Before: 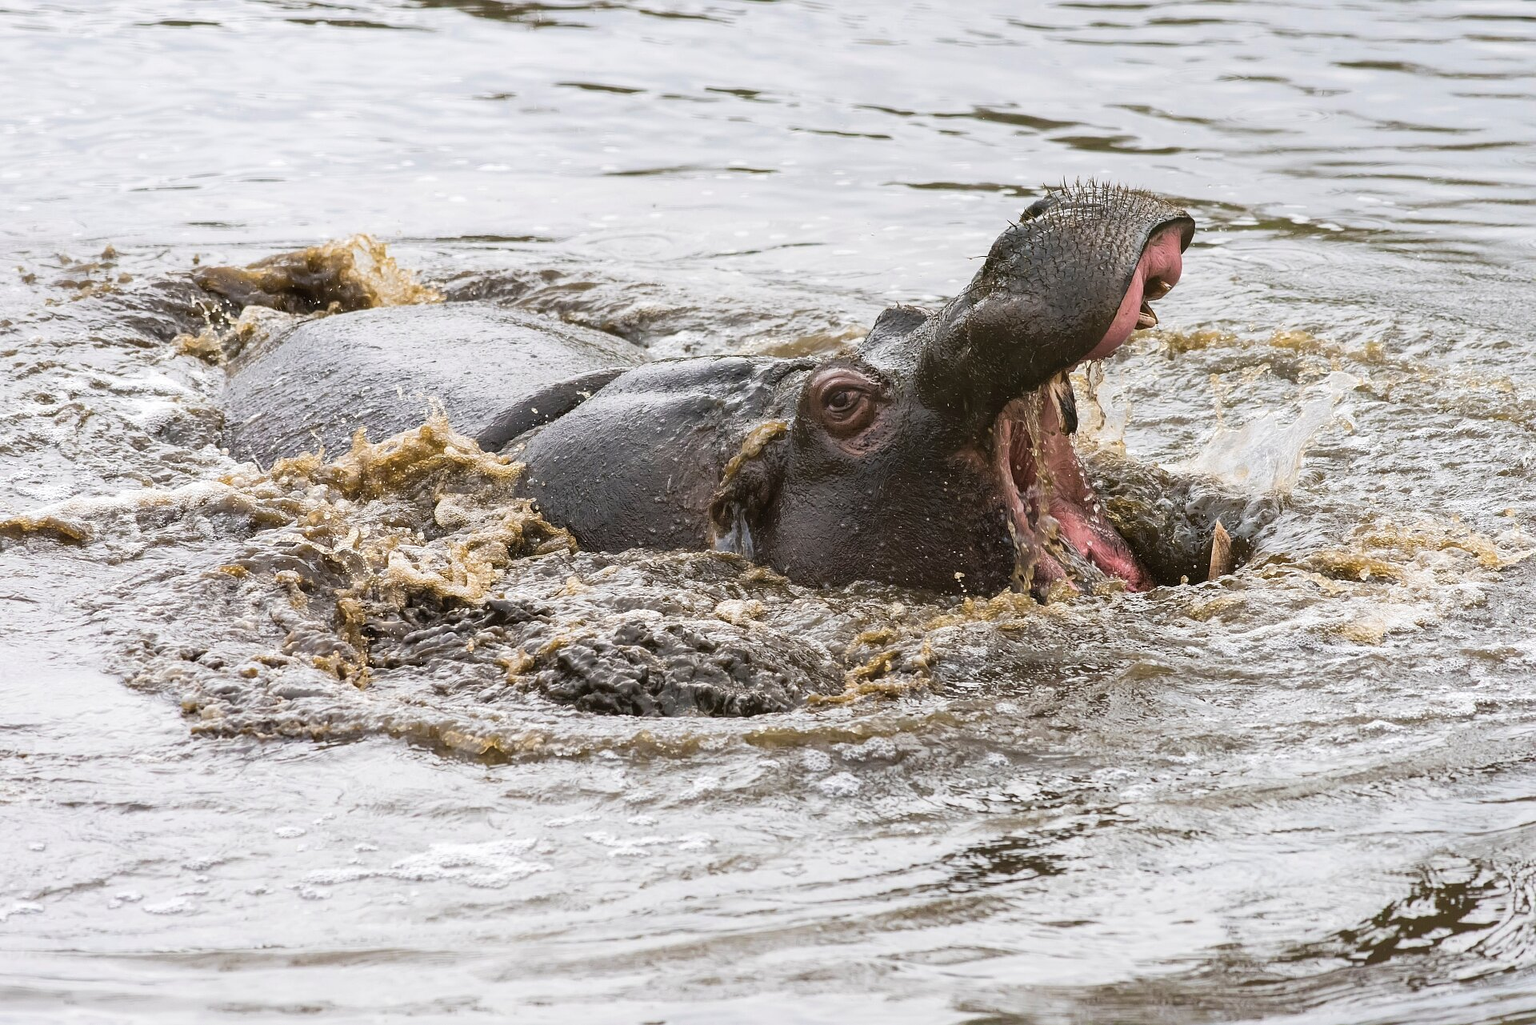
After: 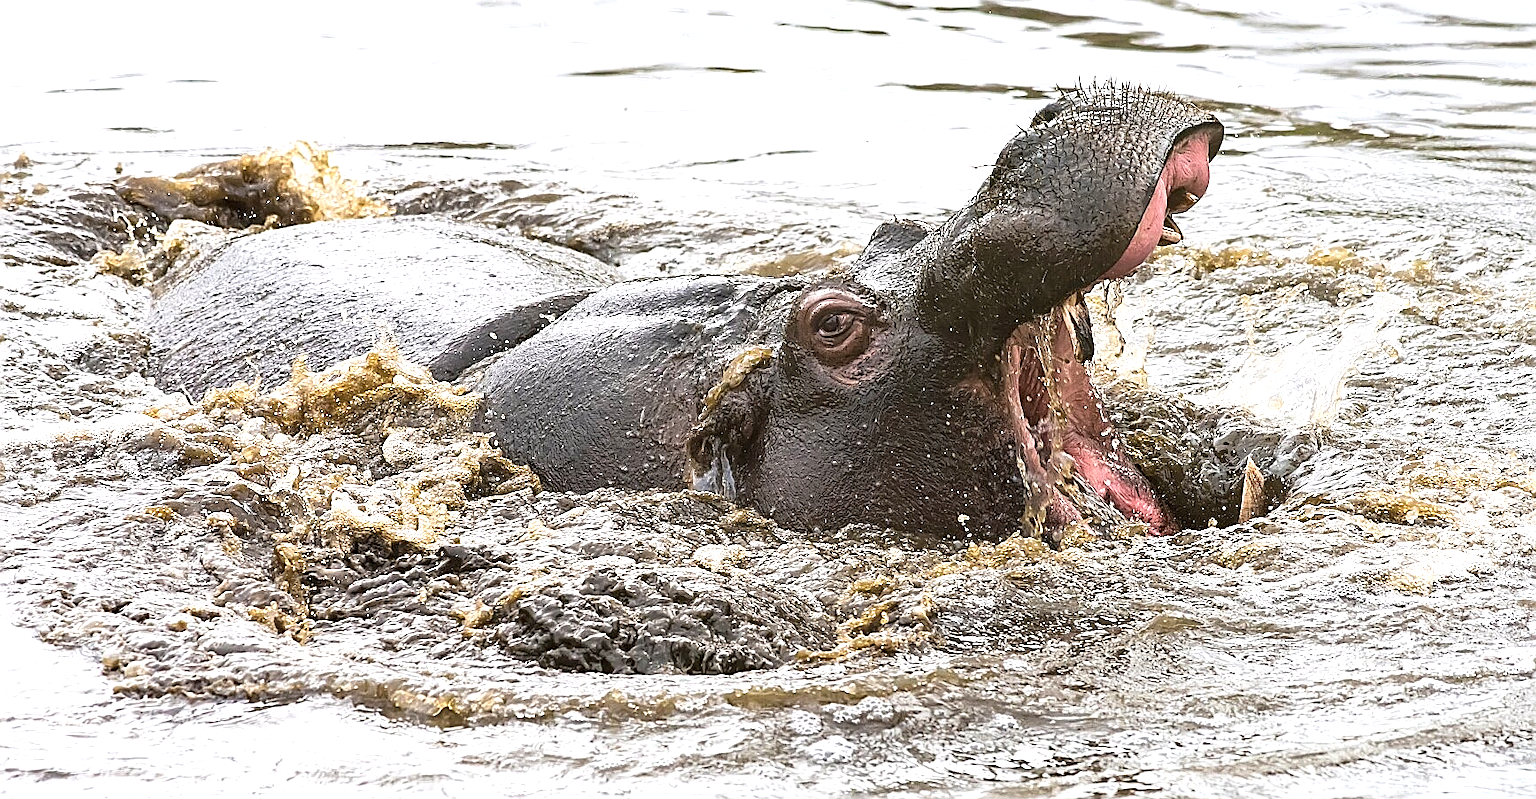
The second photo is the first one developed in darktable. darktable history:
sharpen: amount 0.992
exposure: exposure 0.65 EV, compensate highlight preservation false
crop: left 5.816%, top 10.47%, right 3.817%, bottom 18.982%
